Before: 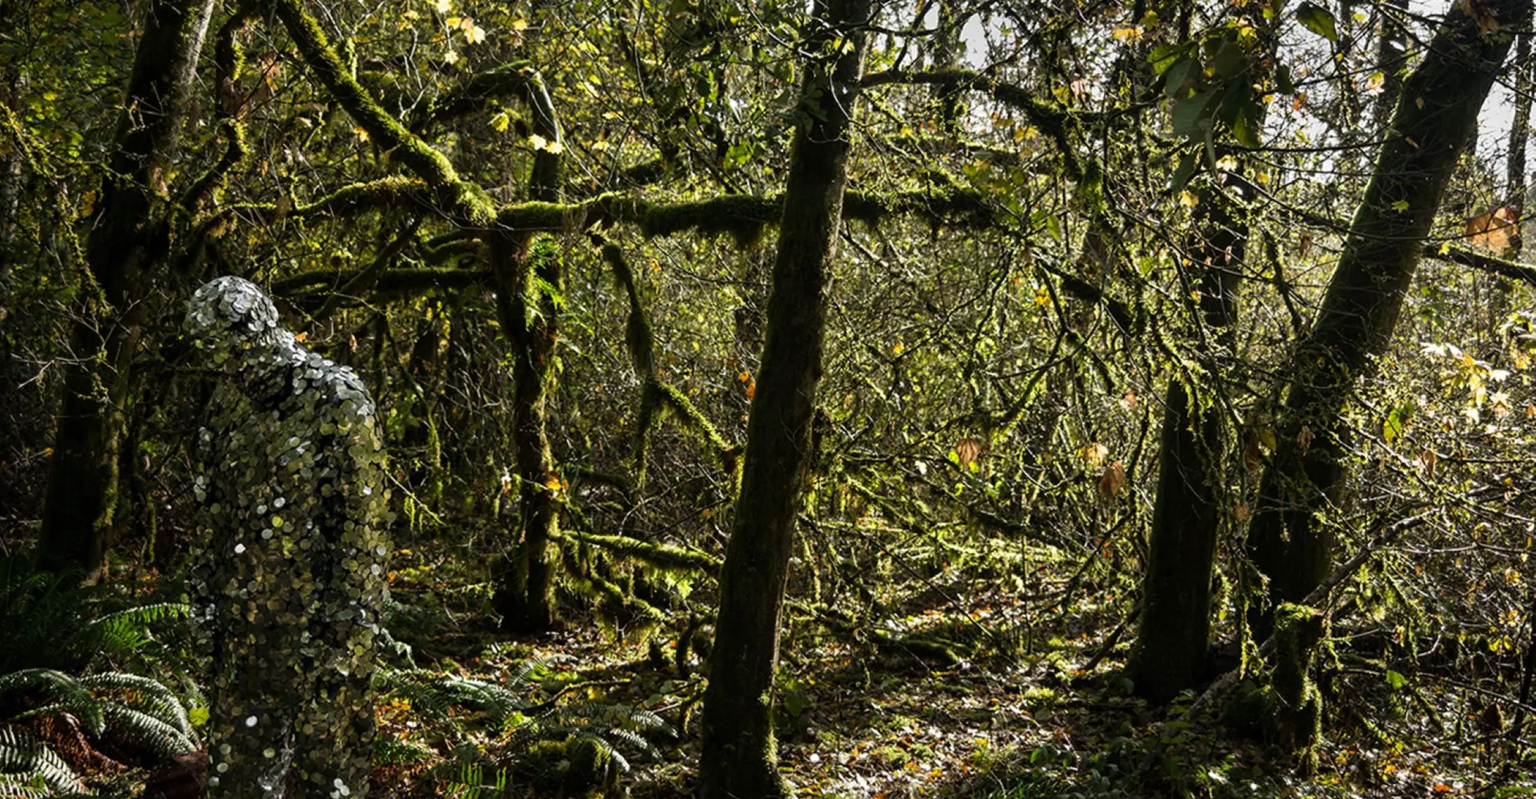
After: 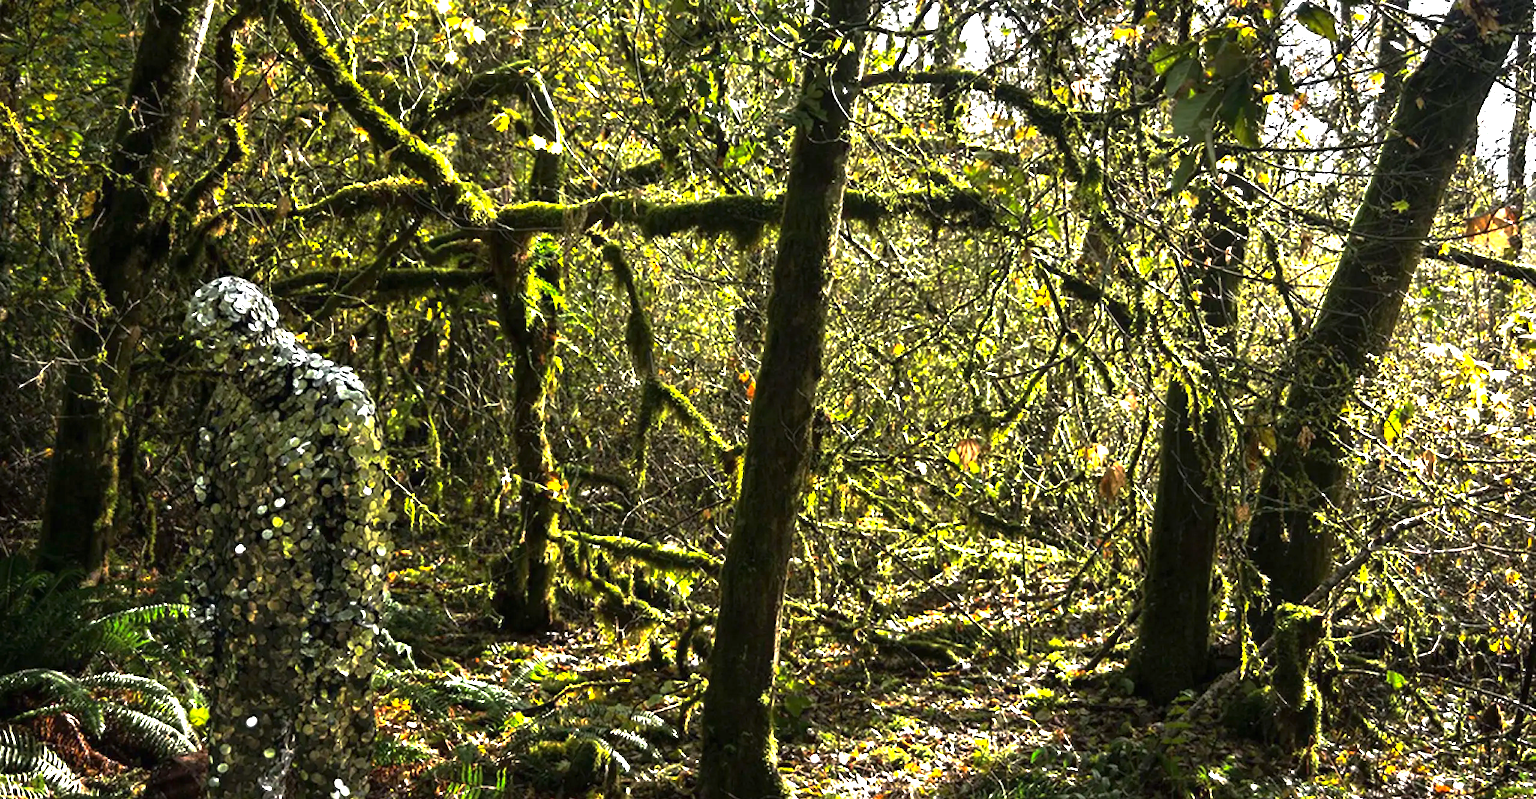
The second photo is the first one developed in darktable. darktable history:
exposure: black level correction 0, exposure 1.675 EV, compensate exposure bias true, compensate highlight preservation false
haze removal: on, module defaults
base curve: curves: ch0 [(0, 0) (0.595, 0.418) (1, 1)], preserve colors none
